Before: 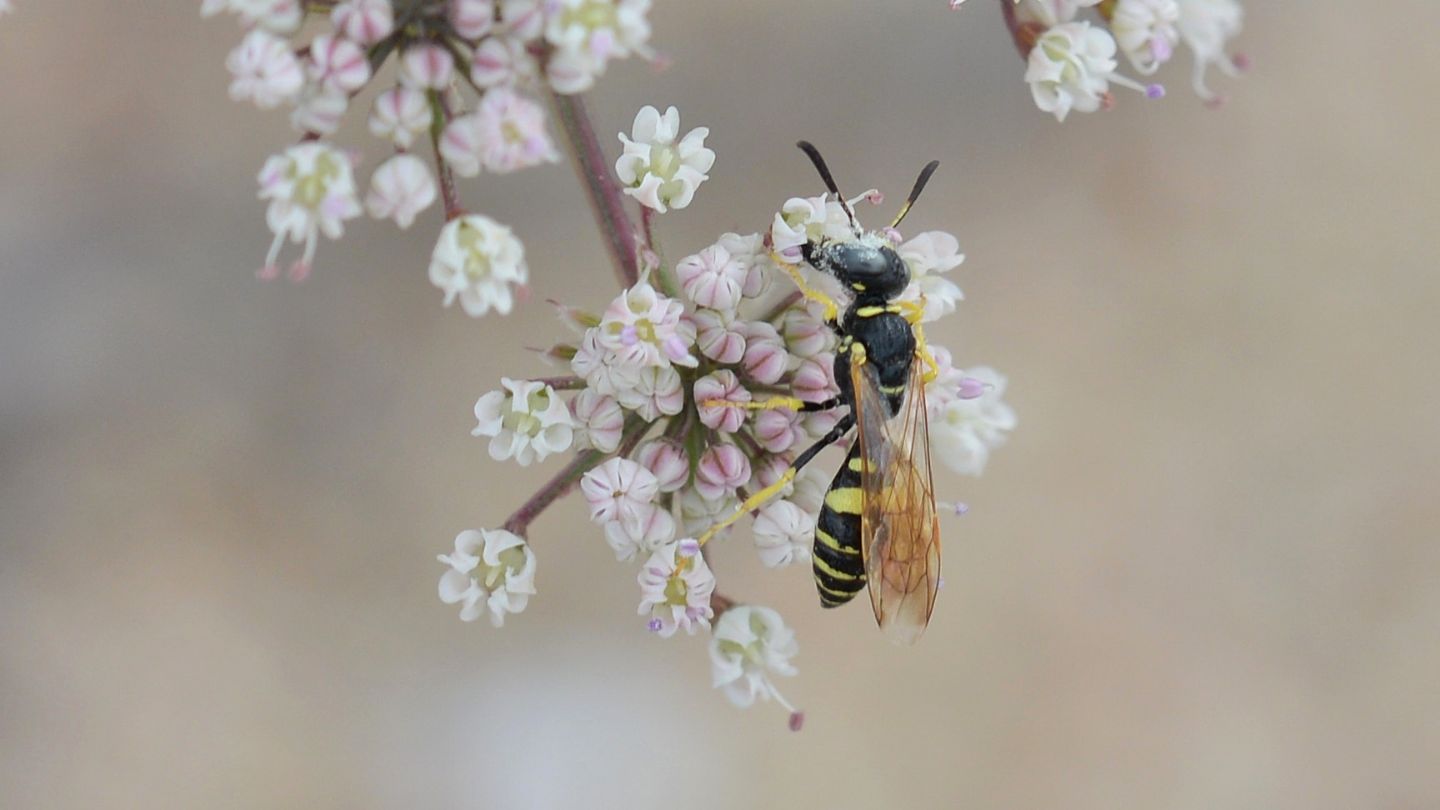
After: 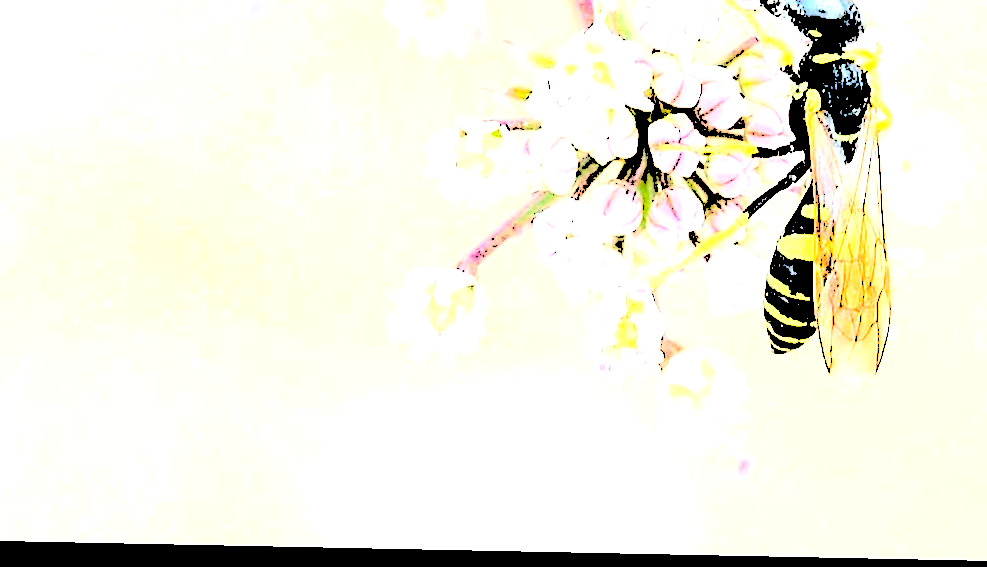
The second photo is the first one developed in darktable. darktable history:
levels: levels [0.246, 0.256, 0.506]
crop and rotate: angle -1.16°, left 3.76%, top 32.348%, right 28.388%
contrast brightness saturation: contrast 0.169, saturation 0.327
sharpen: radius 1.399, amount 1.239, threshold 0.658
